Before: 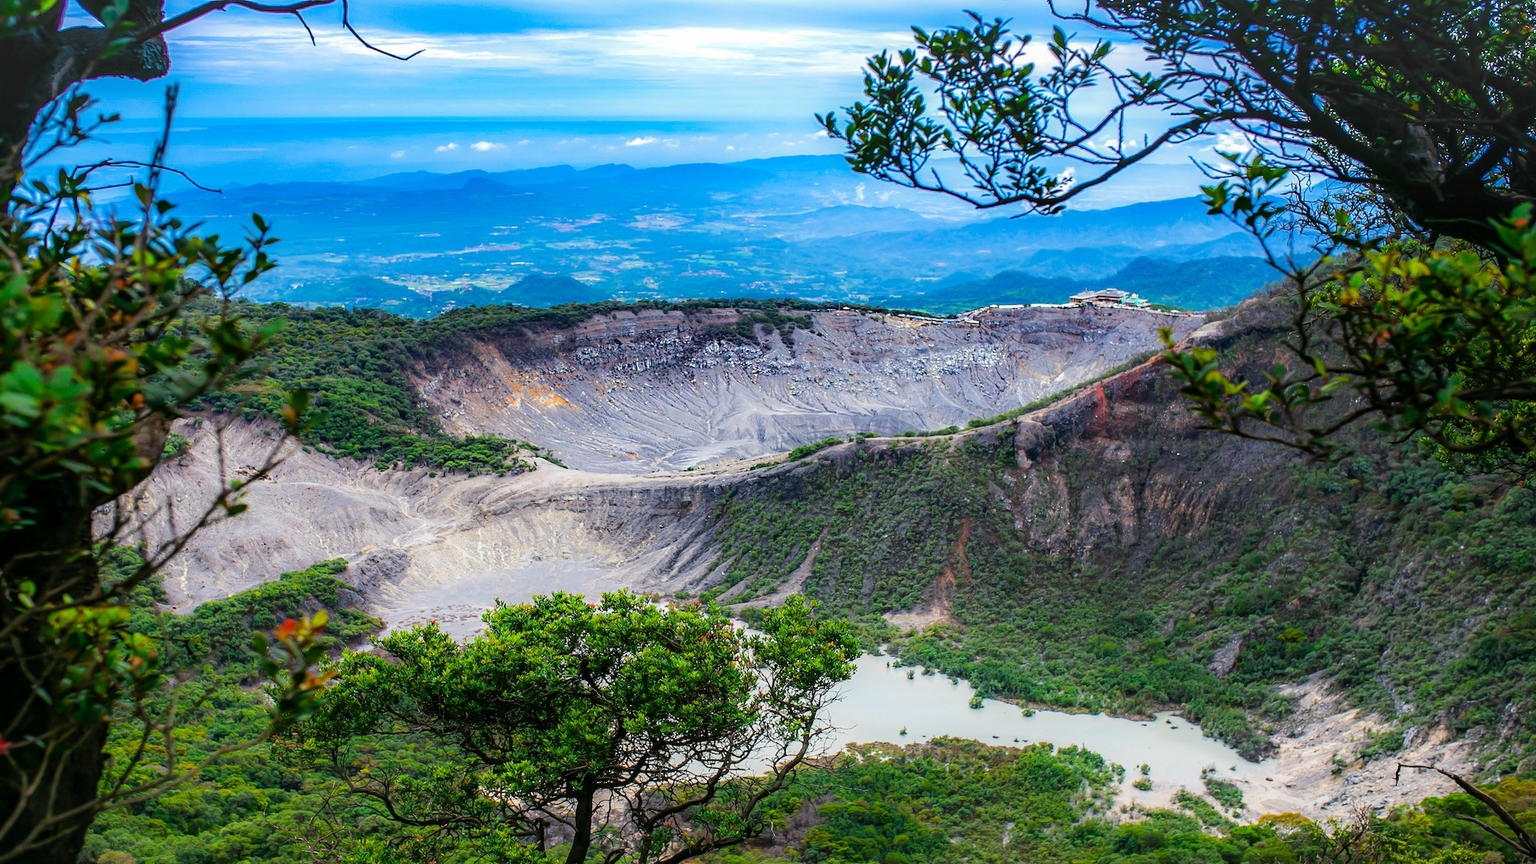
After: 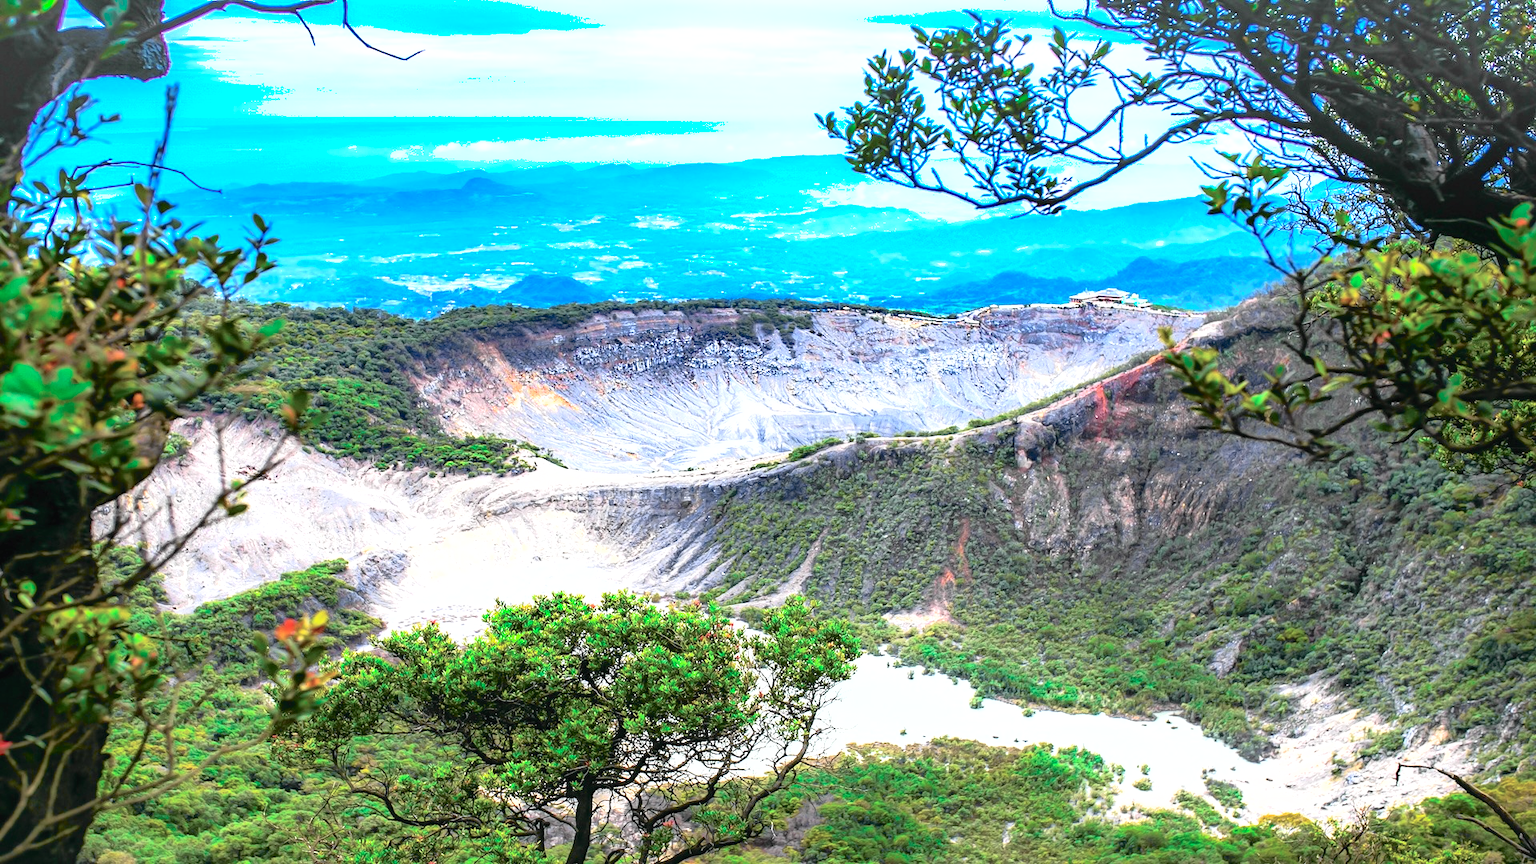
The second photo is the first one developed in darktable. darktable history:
exposure: black level correction 0, exposure 1.2 EV, compensate highlight preservation false
tone curve: curves: ch0 [(0, 0.009) (0.105, 0.08) (0.195, 0.18) (0.283, 0.316) (0.384, 0.434) (0.485, 0.531) (0.638, 0.69) (0.81, 0.872) (1, 0.977)]; ch1 [(0, 0) (0.161, 0.092) (0.35, 0.33) (0.379, 0.401) (0.456, 0.469) (0.502, 0.5) (0.525, 0.514) (0.586, 0.604) (0.642, 0.645) (0.858, 0.817) (1, 0.942)]; ch2 [(0, 0) (0.371, 0.362) (0.437, 0.437) (0.48, 0.49) (0.53, 0.515) (0.56, 0.571) (0.622, 0.606) (0.881, 0.795) (1, 0.929)], color space Lab, independent channels, preserve colors none
shadows and highlights: on, module defaults
